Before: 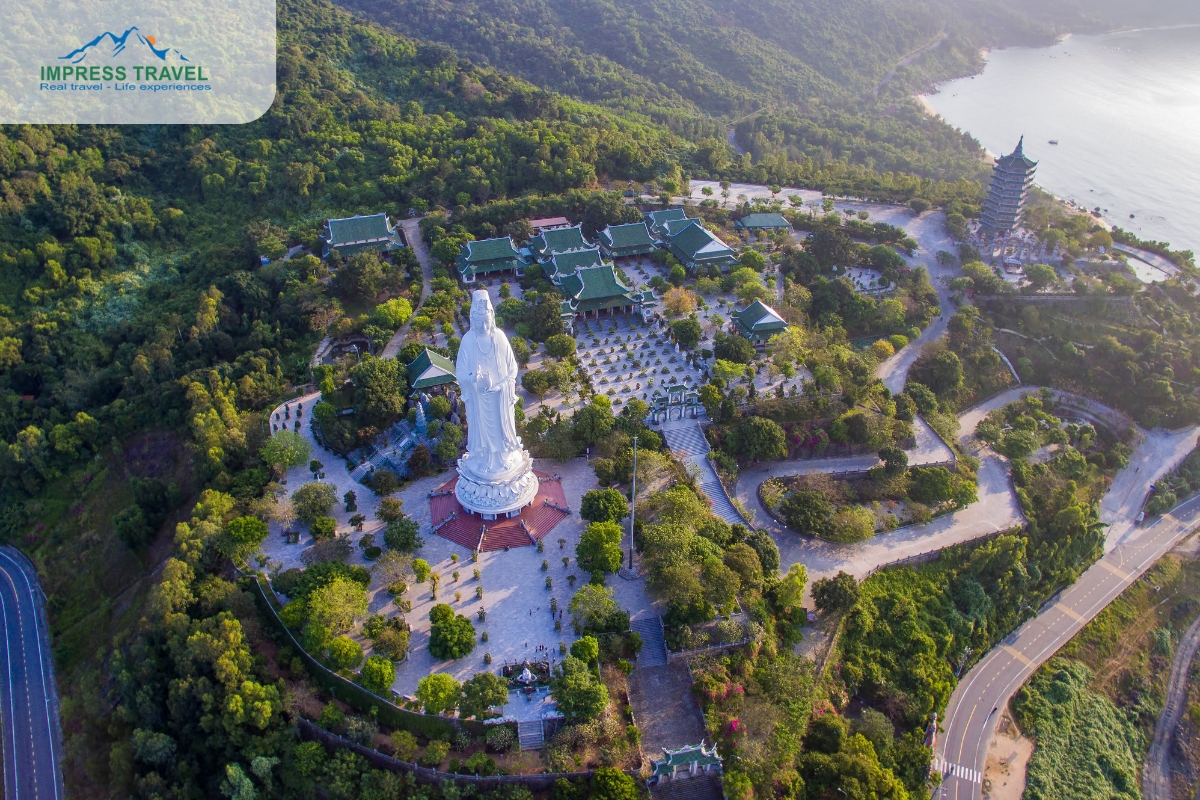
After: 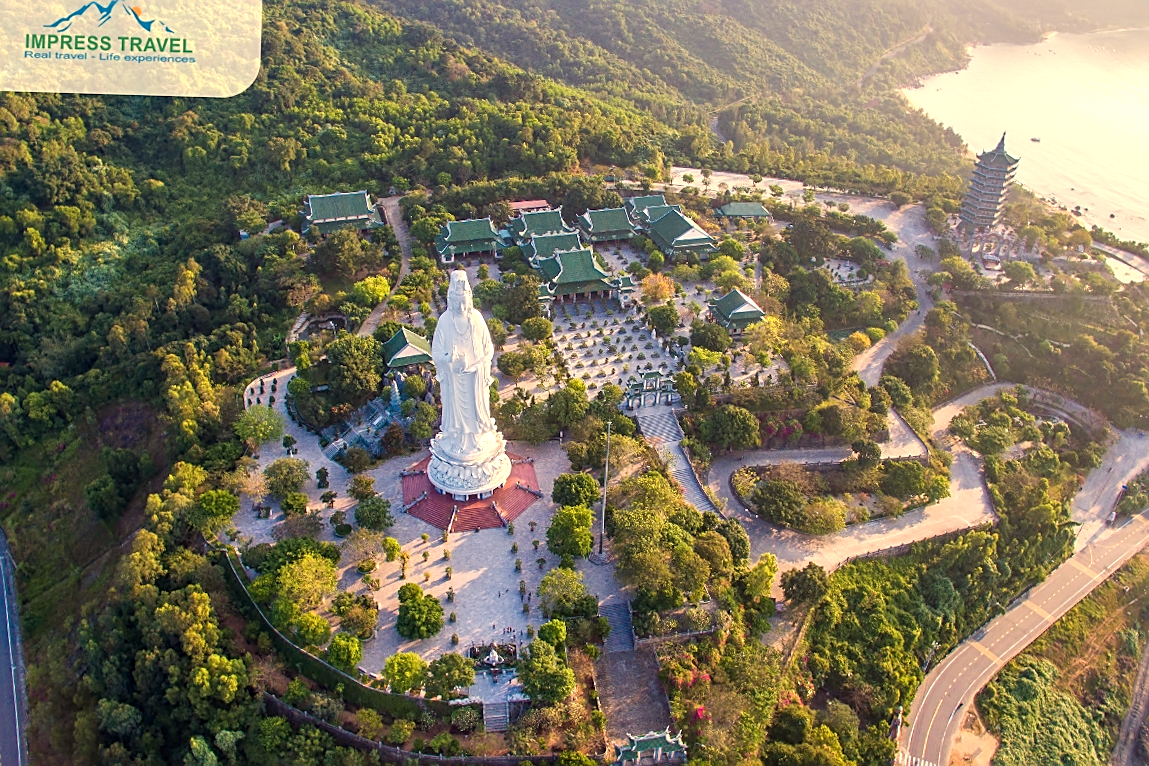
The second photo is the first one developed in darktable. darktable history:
crop and rotate: angle -1.69°
white balance: red 1.123, blue 0.83
exposure: black level correction 0, exposure 0.5 EV, compensate highlight preservation false
sharpen: on, module defaults
